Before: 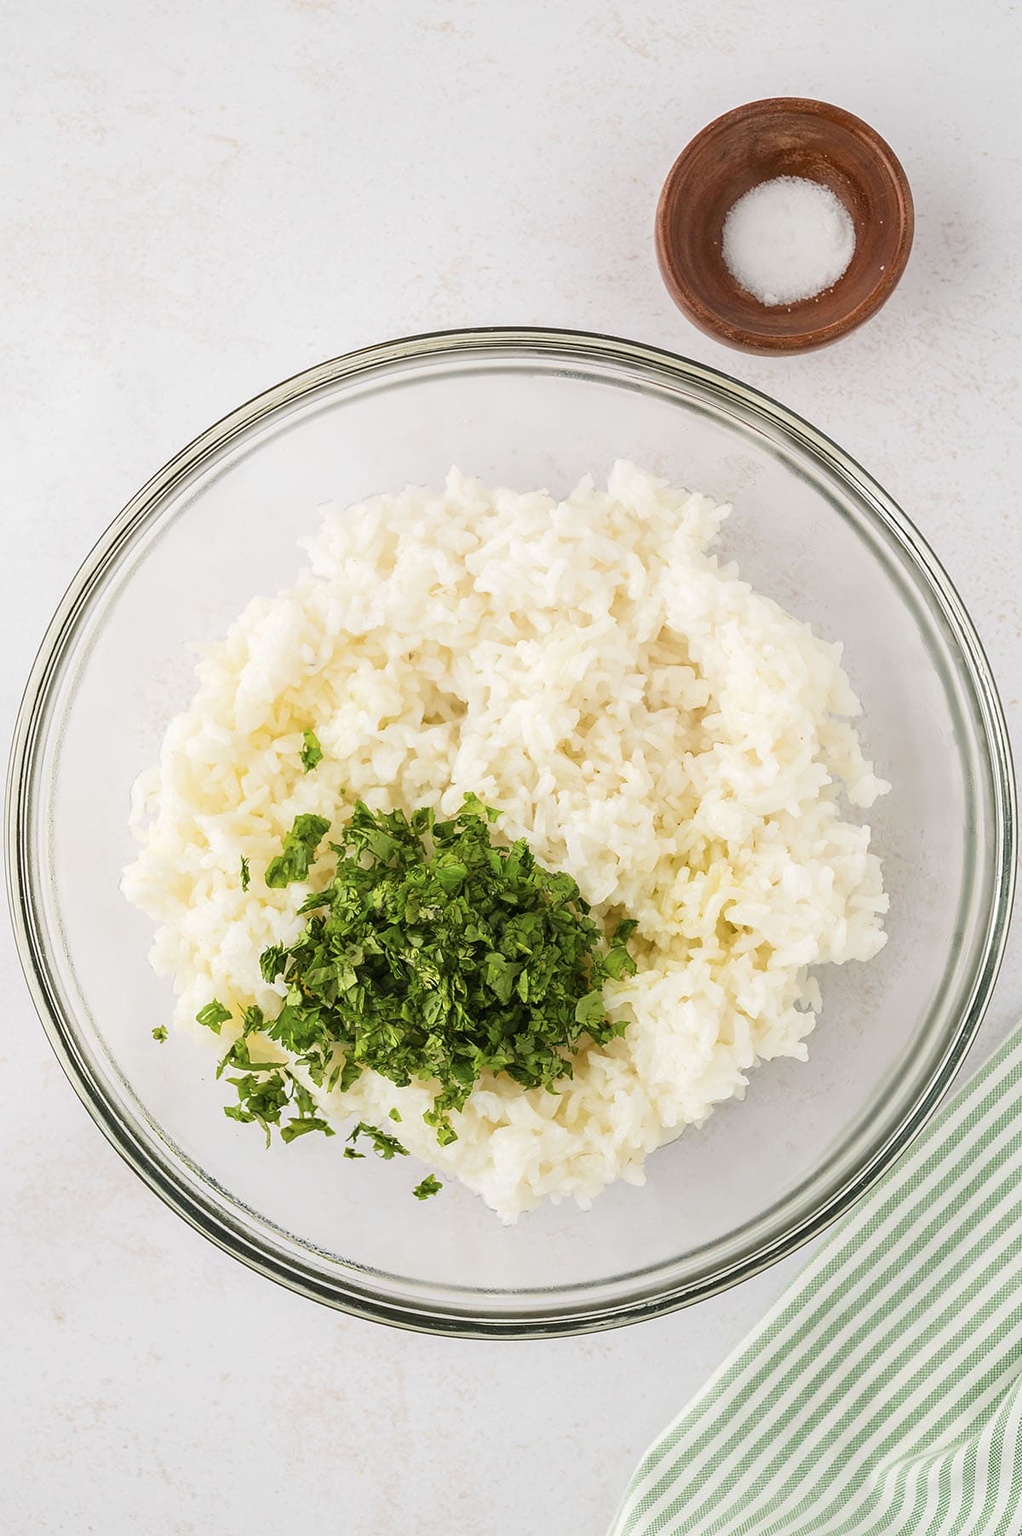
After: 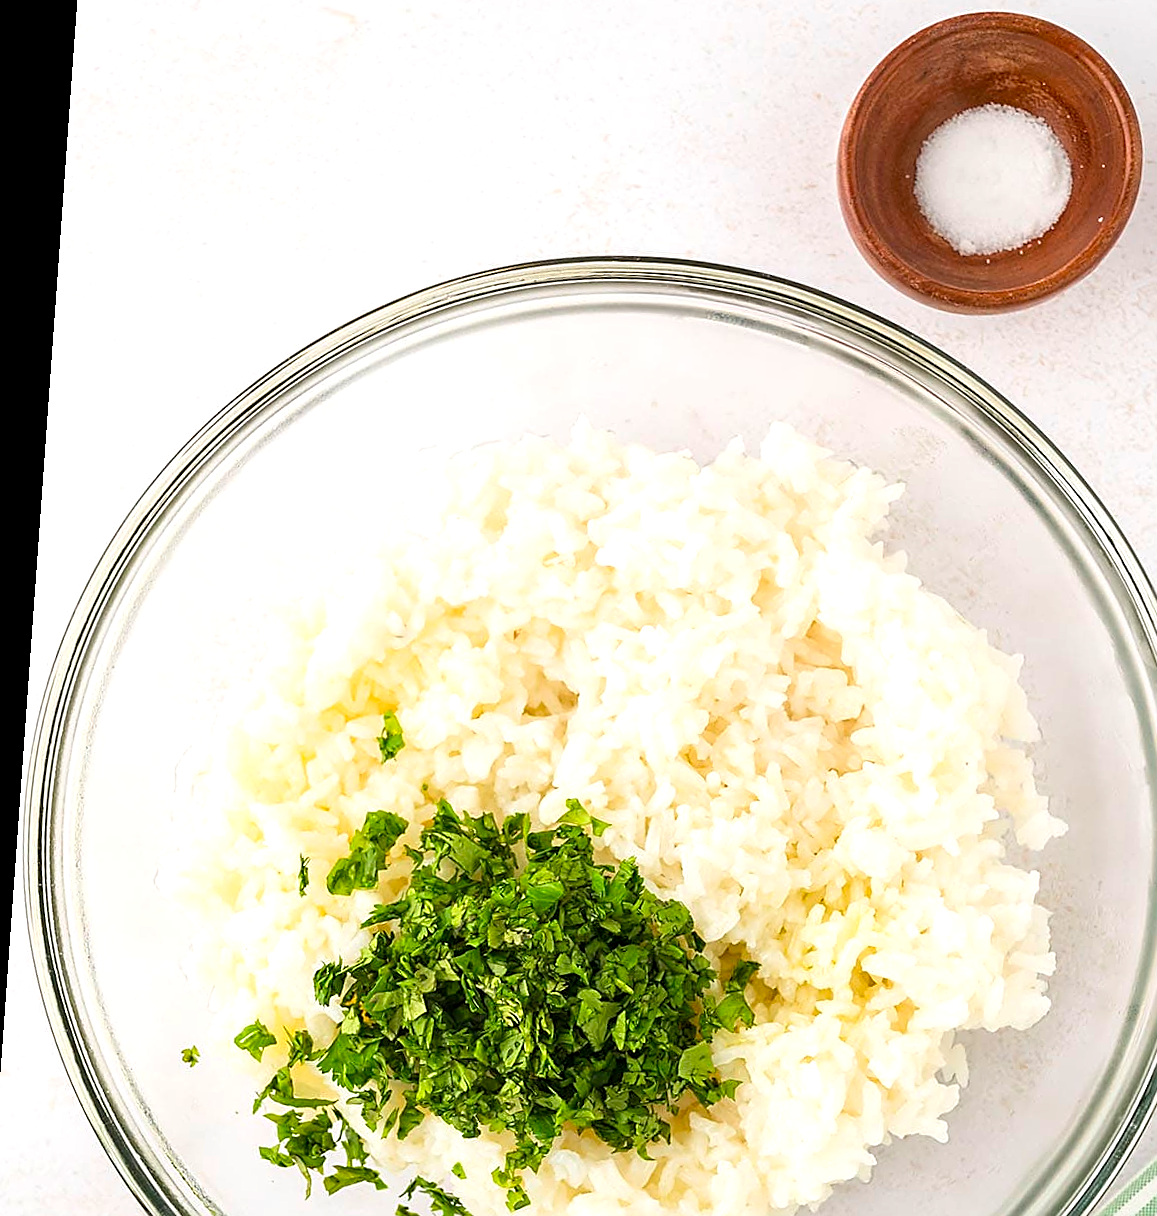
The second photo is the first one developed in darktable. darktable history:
color balance: output saturation 110%
crop: left 3.015%, top 8.969%, right 9.647%, bottom 26.457%
rotate and perspective: rotation 4.1°, automatic cropping off
exposure: exposure 0.367 EV, compensate highlight preservation false
sharpen: amount 0.55
